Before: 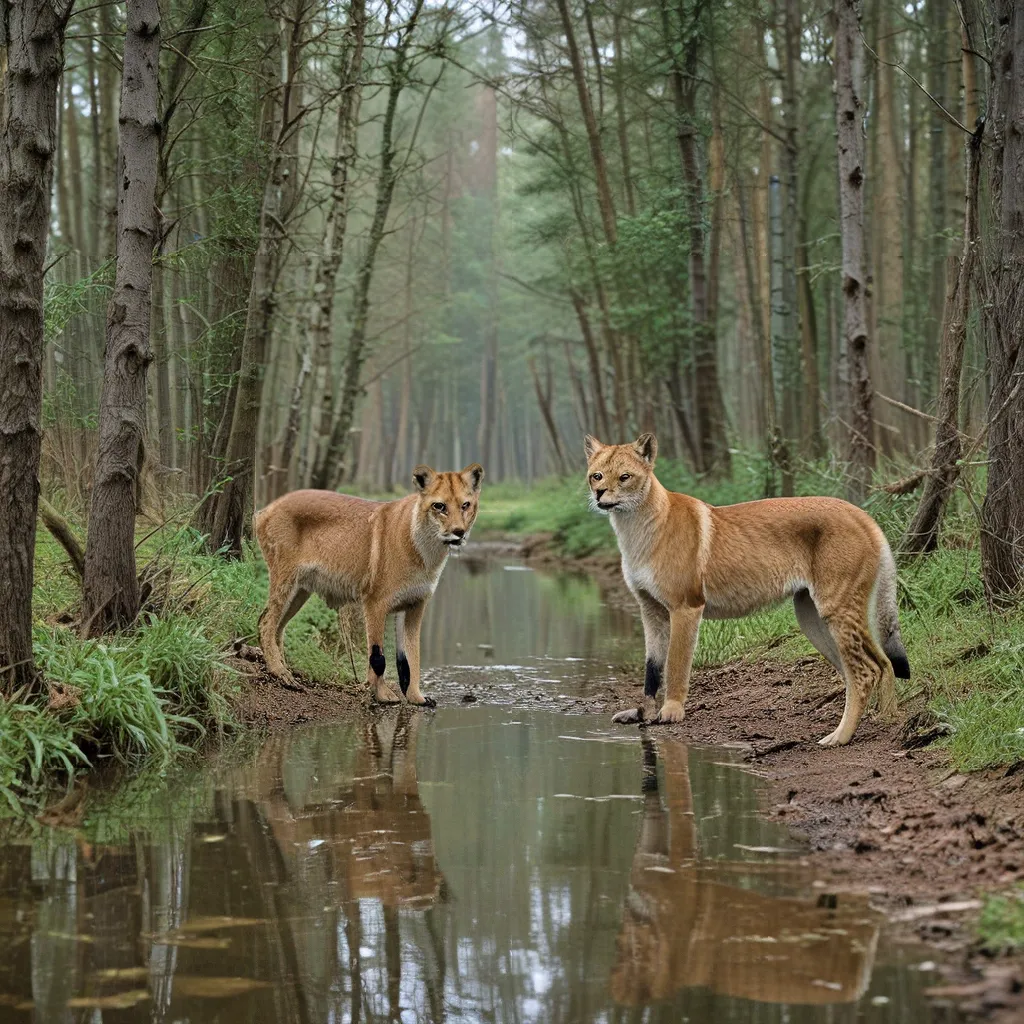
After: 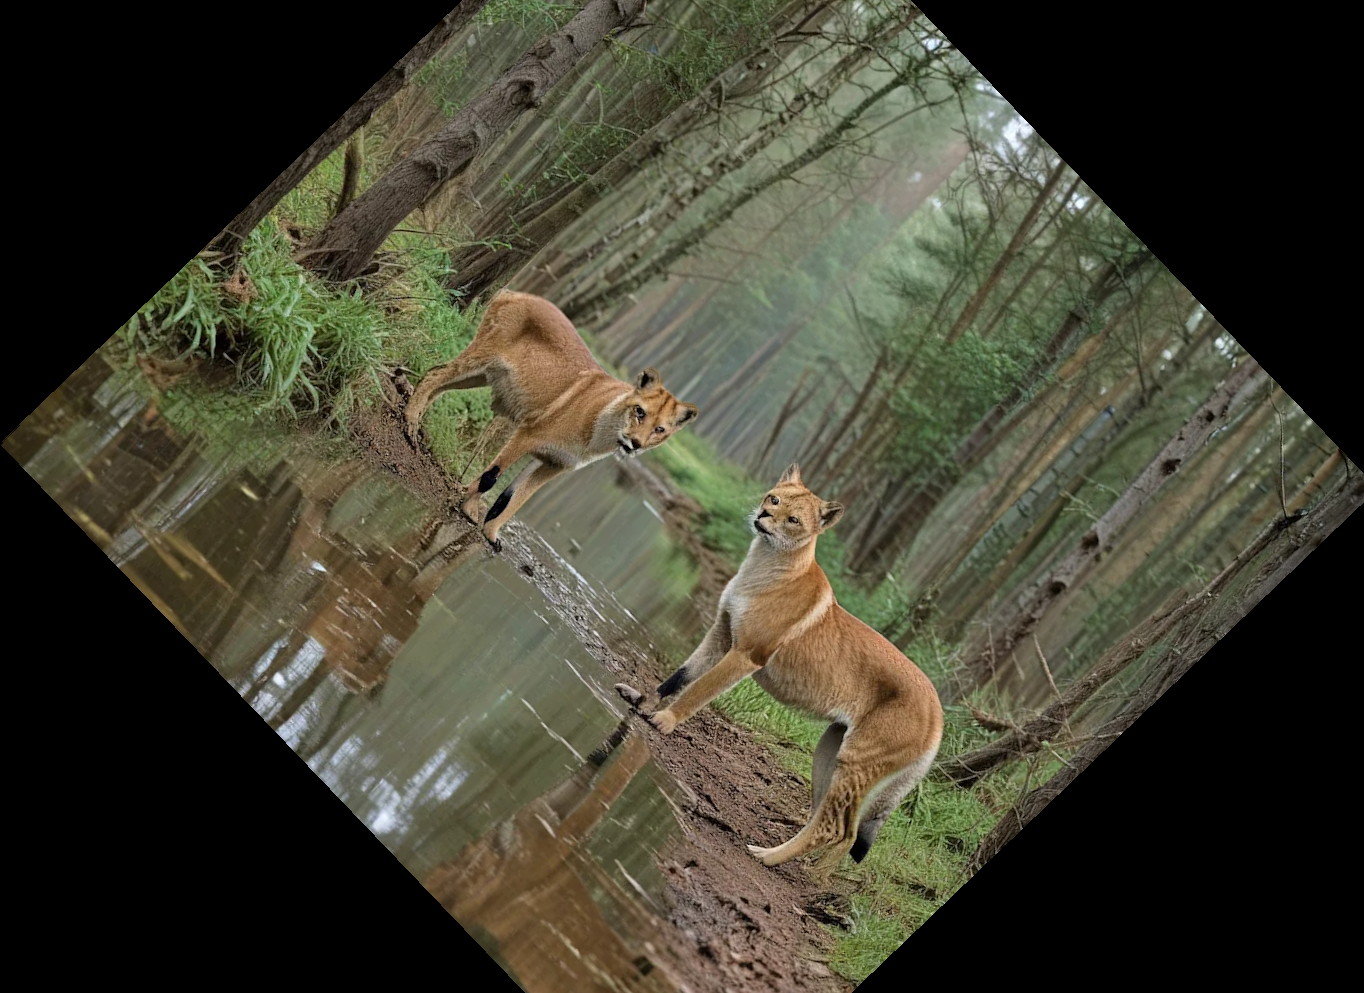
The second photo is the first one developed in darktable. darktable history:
vignetting: fall-off start 88.53%, fall-off radius 44.2%, saturation 0.376, width/height ratio 1.161
crop and rotate: angle -46.26°, top 16.234%, right 0.912%, bottom 11.704%
rotate and perspective: rotation -2.12°, lens shift (vertical) 0.009, lens shift (horizontal) -0.008, automatic cropping original format, crop left 0.036, crop right 0.964, crop top 0.05, crop bottom 0.959
